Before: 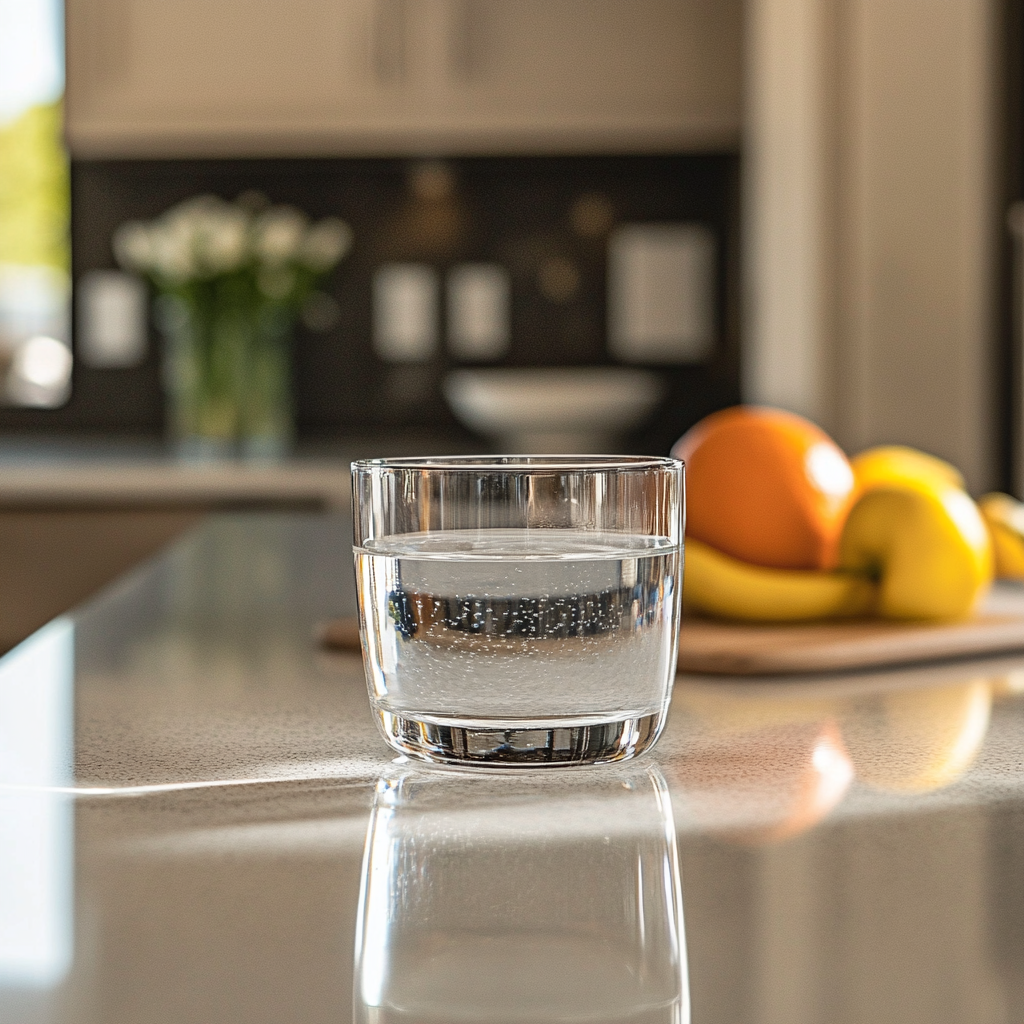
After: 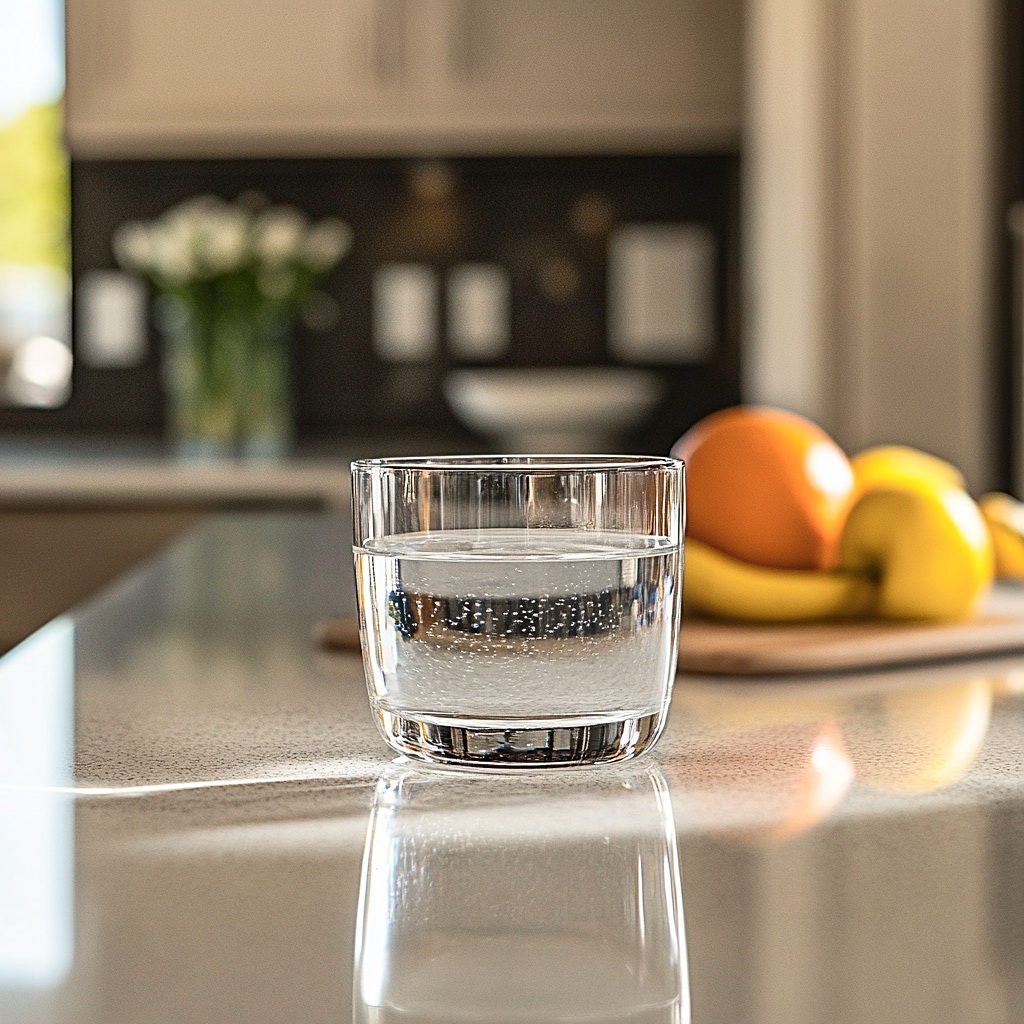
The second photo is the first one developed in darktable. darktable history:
sharpen: on, module defaults
contrast brightness saturation: contrast 0.15, brightness 0.05
